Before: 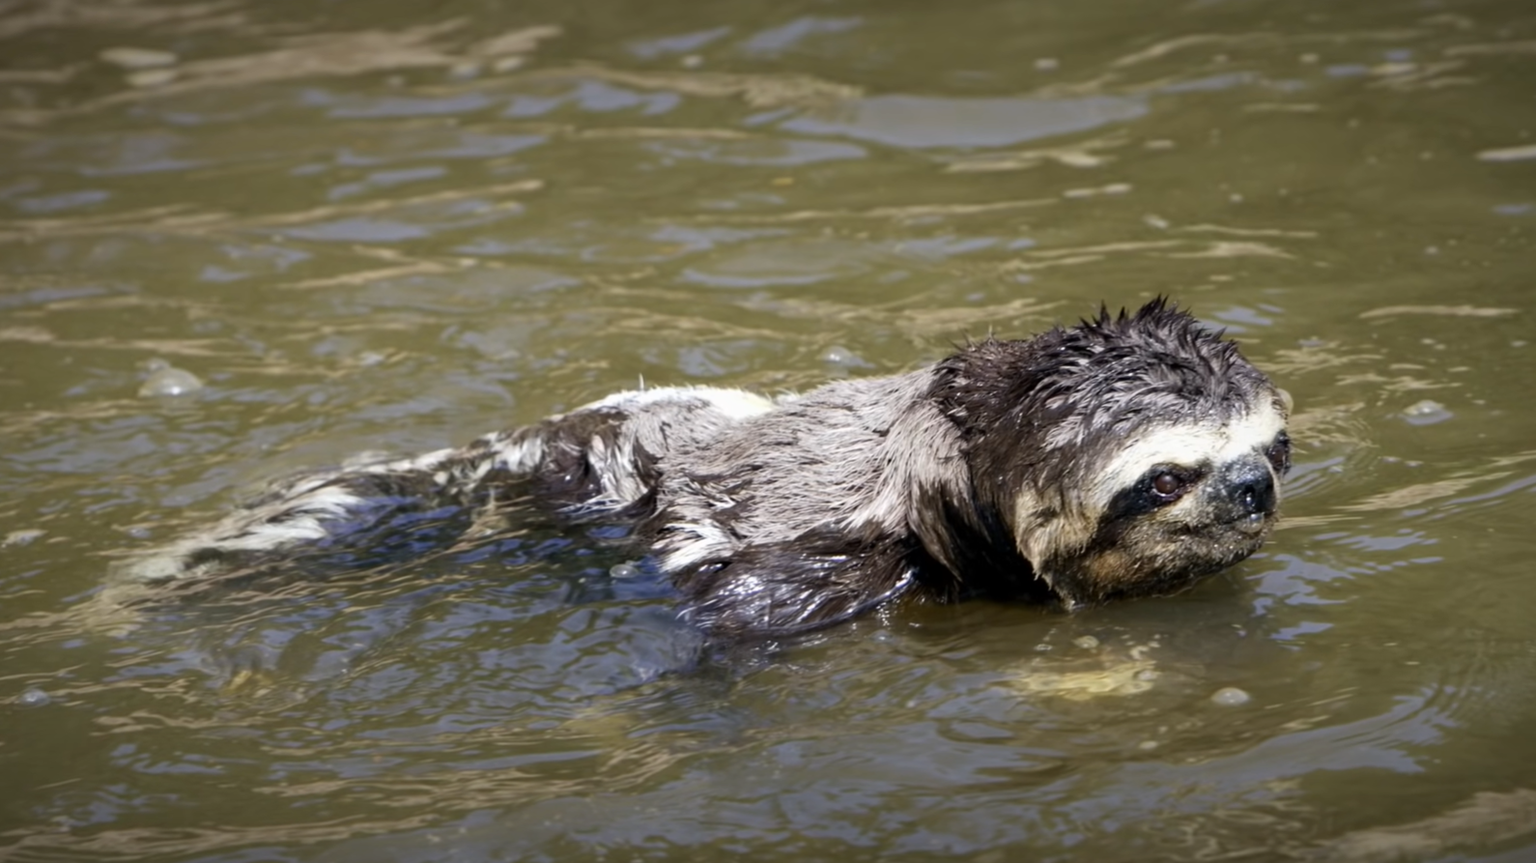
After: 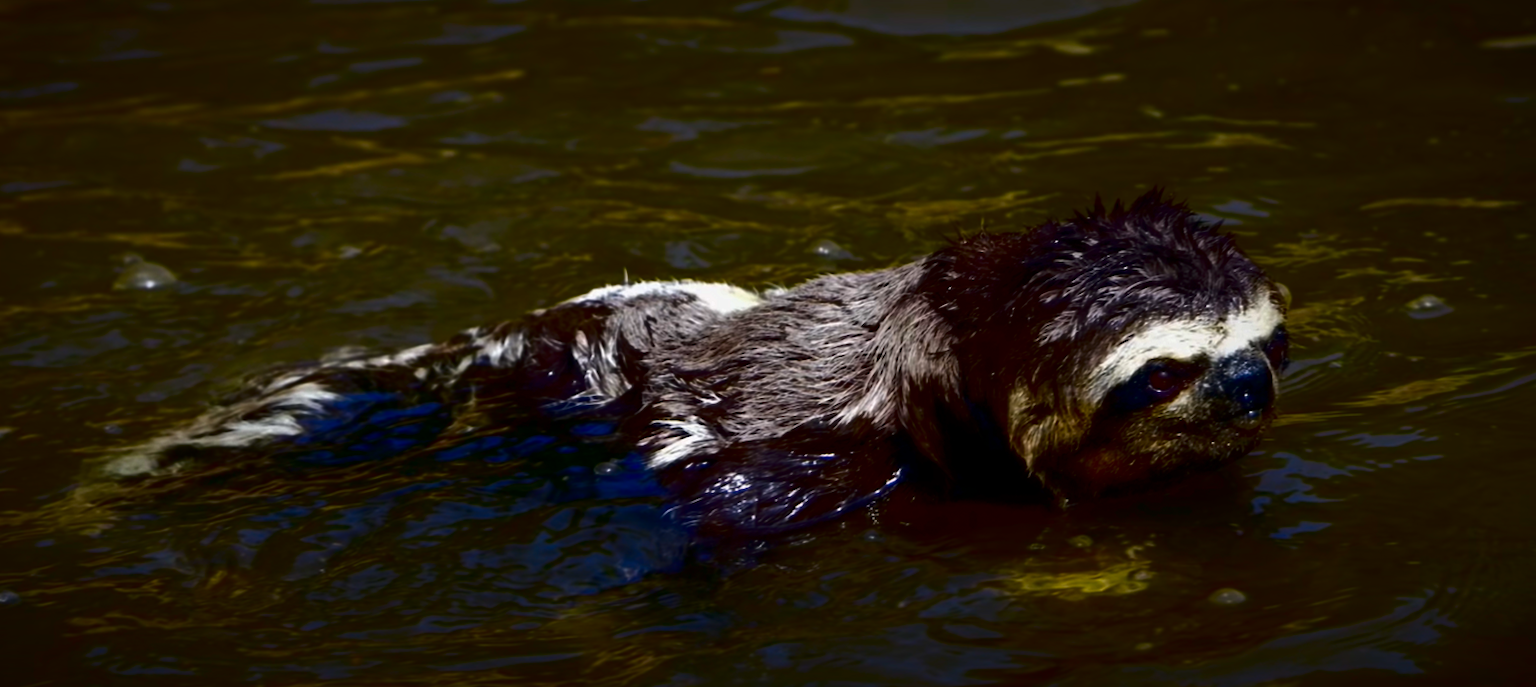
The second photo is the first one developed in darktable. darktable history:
contrast brightness saturation: brightness -0.999, saturation 0.986
crop and rotate: left 1.91%, top 13.005%, right 0.192%, bottom 8.969%
